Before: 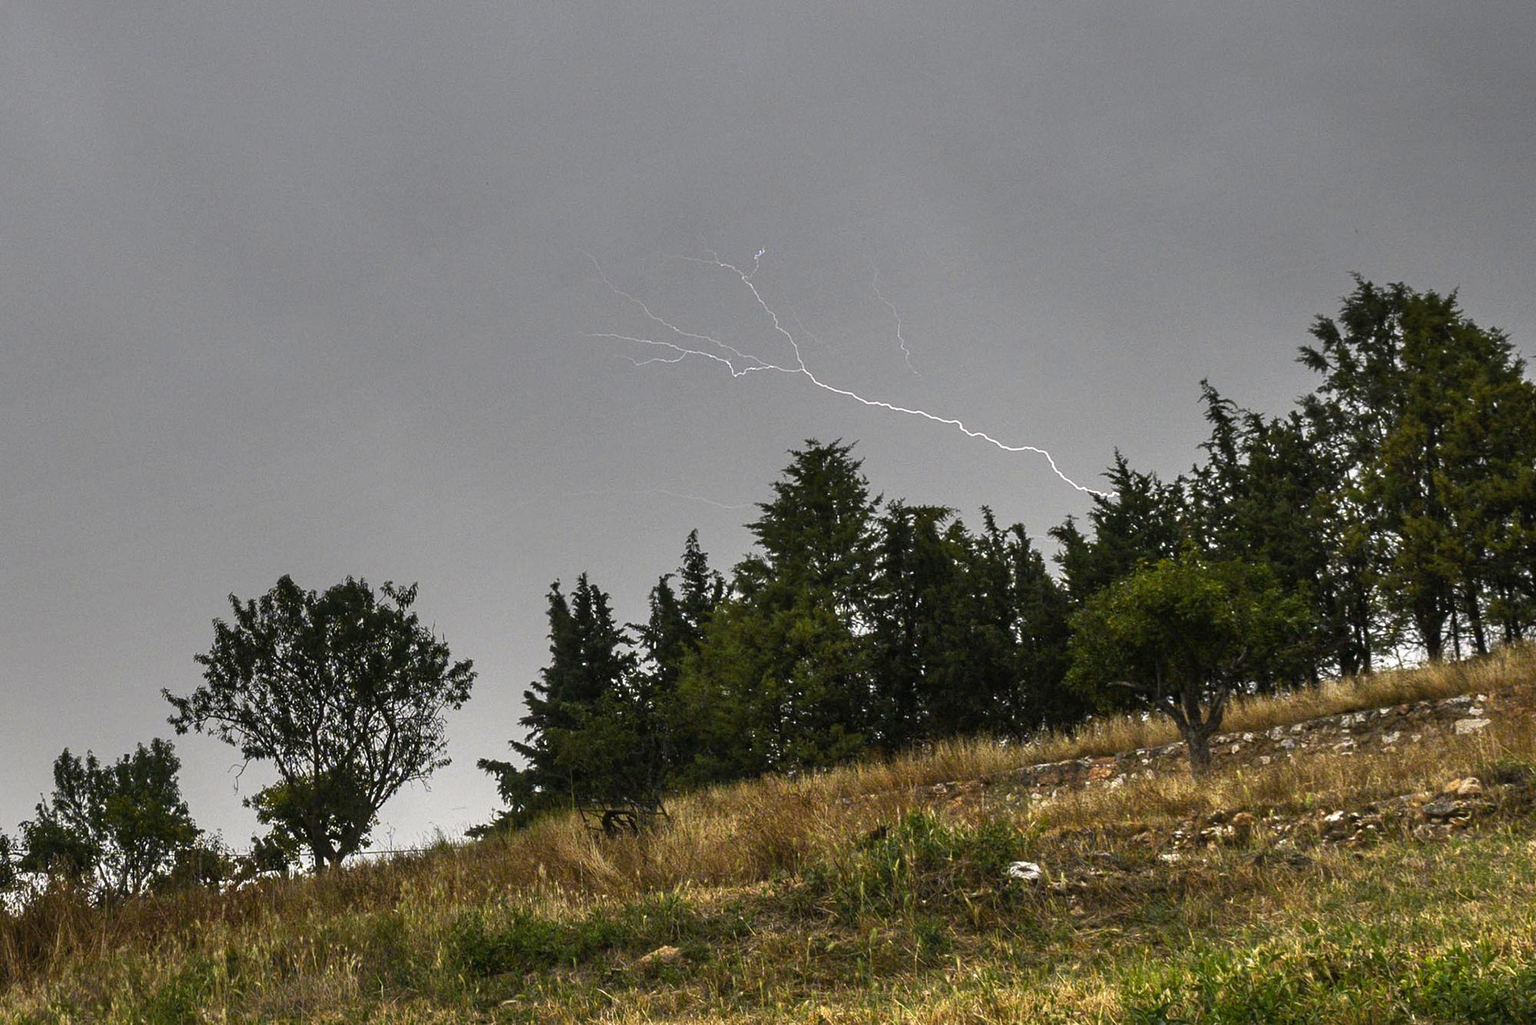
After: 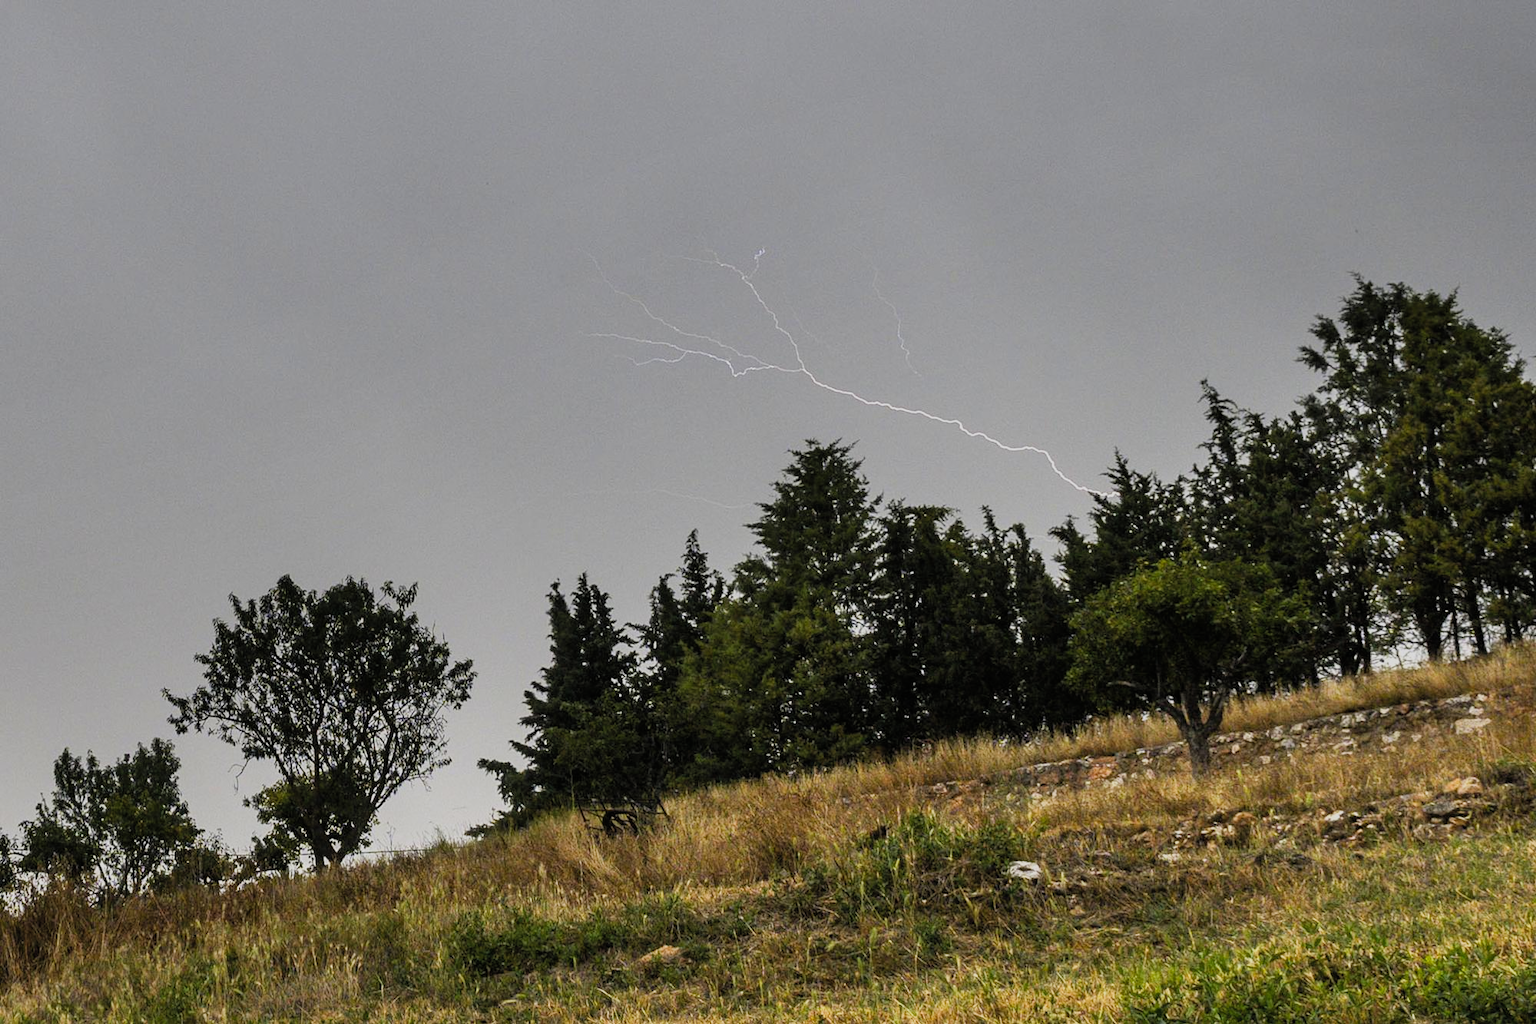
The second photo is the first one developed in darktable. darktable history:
contrast brightness saturation: contrast 0.026, brightness 0.07, saturation 0.128
filmic rgb: black relative exposure -7.65 EV, white relative exposure 4.56 EV, hardness 3.61
